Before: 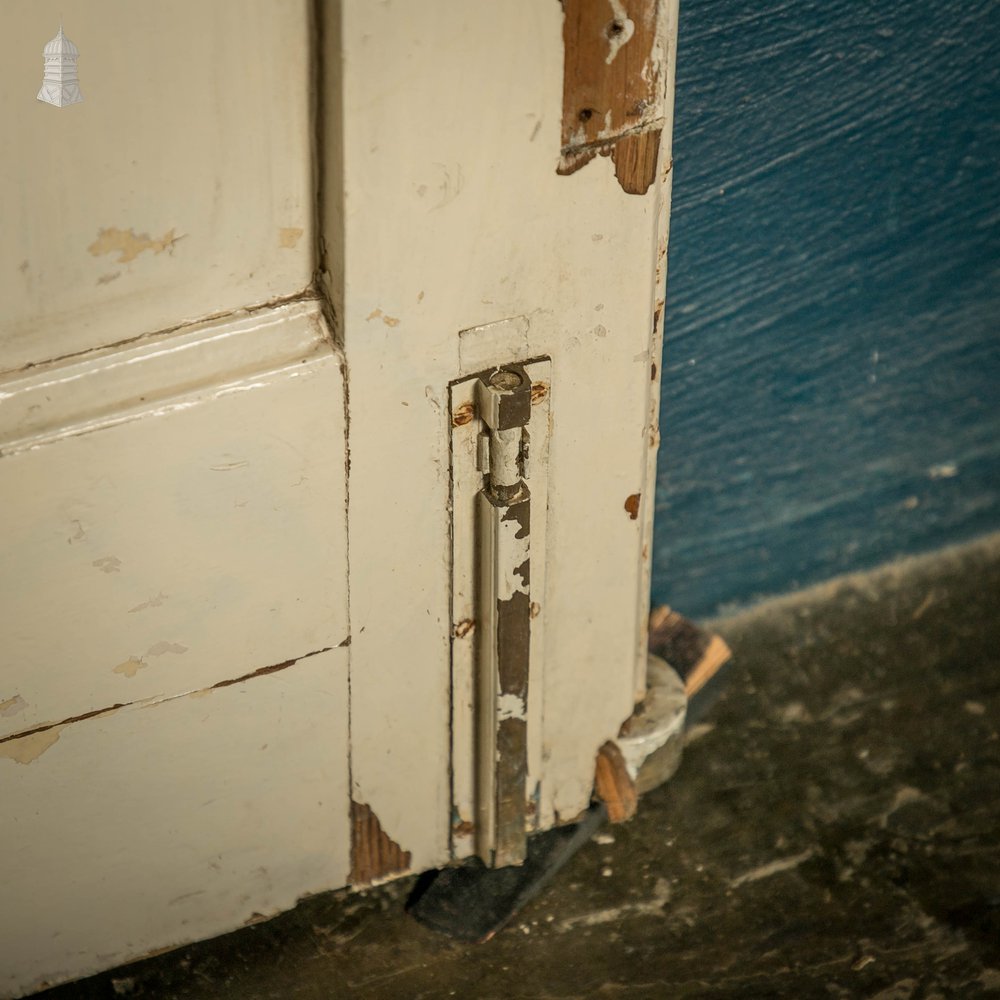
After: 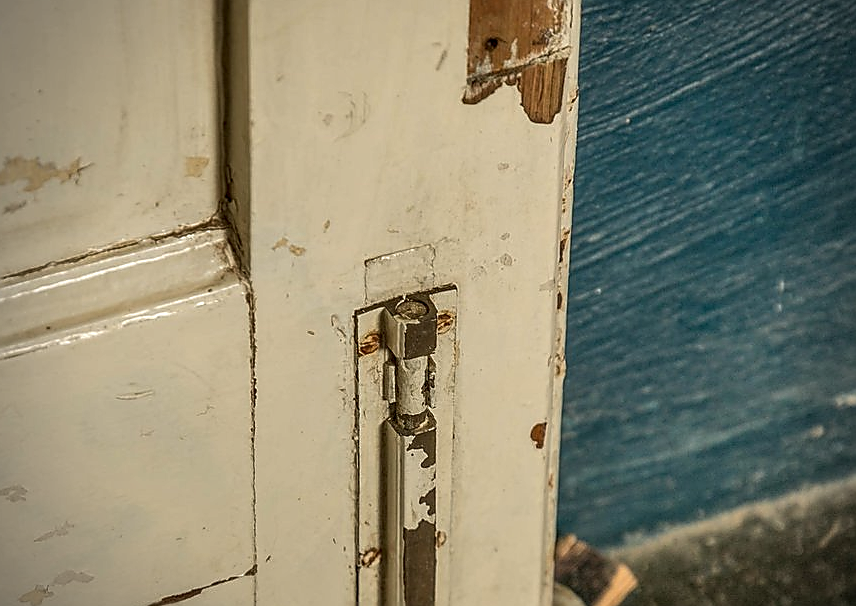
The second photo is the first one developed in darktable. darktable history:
crop and rotate: left 9.429%, top 7.193%, right 4.916%, bottom 32.112%
shadows and highlights: low approximation 0.01, soften with gaussian
local contrast: detail 130%
sharpen: radius 1.369, amount 1.236, threshold 0.683
vignetting: fall-off radius 60.8%
